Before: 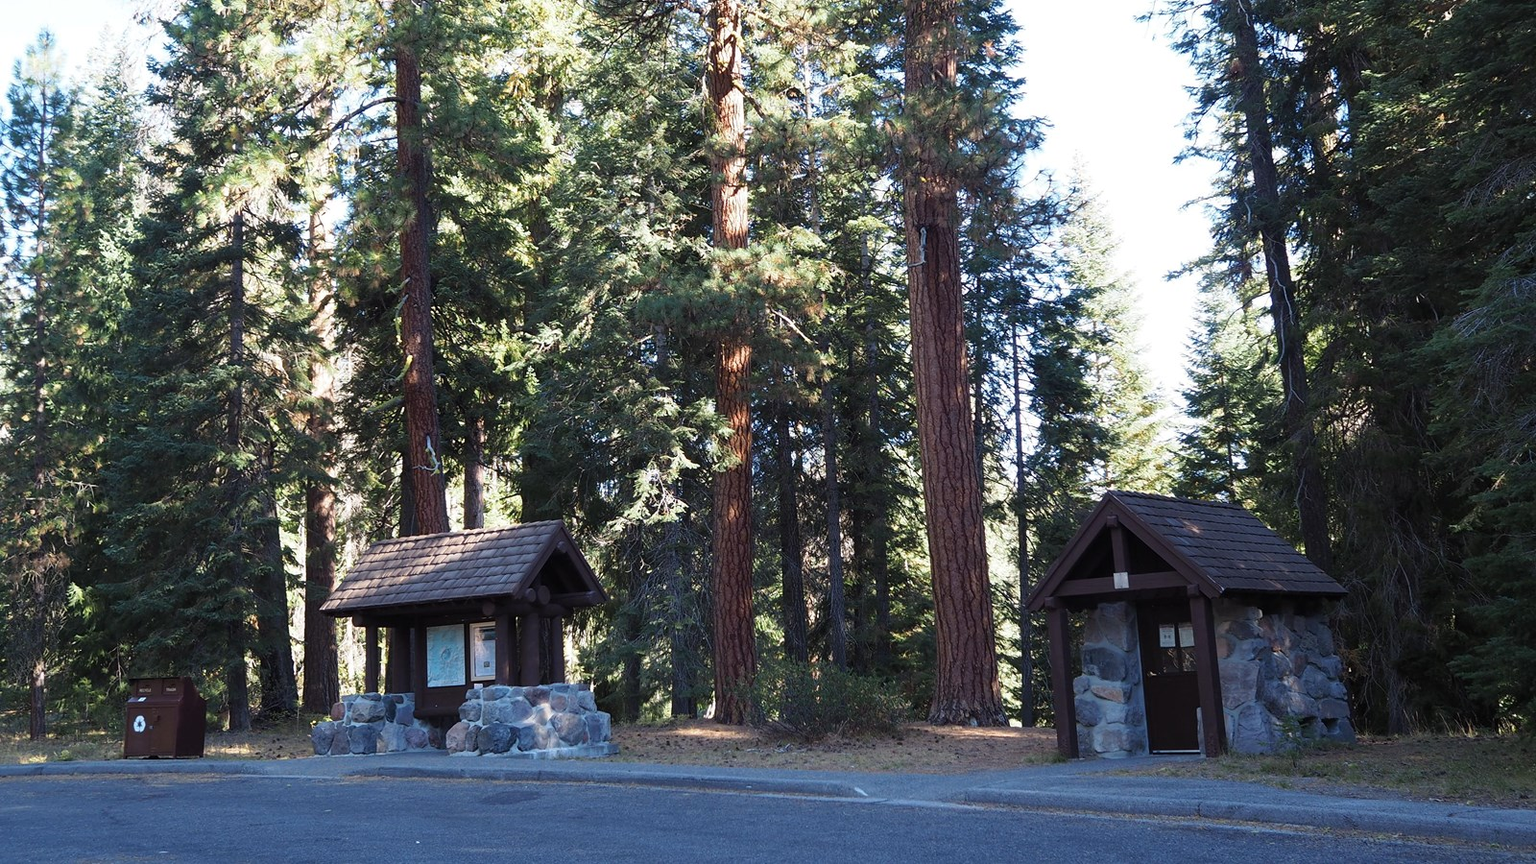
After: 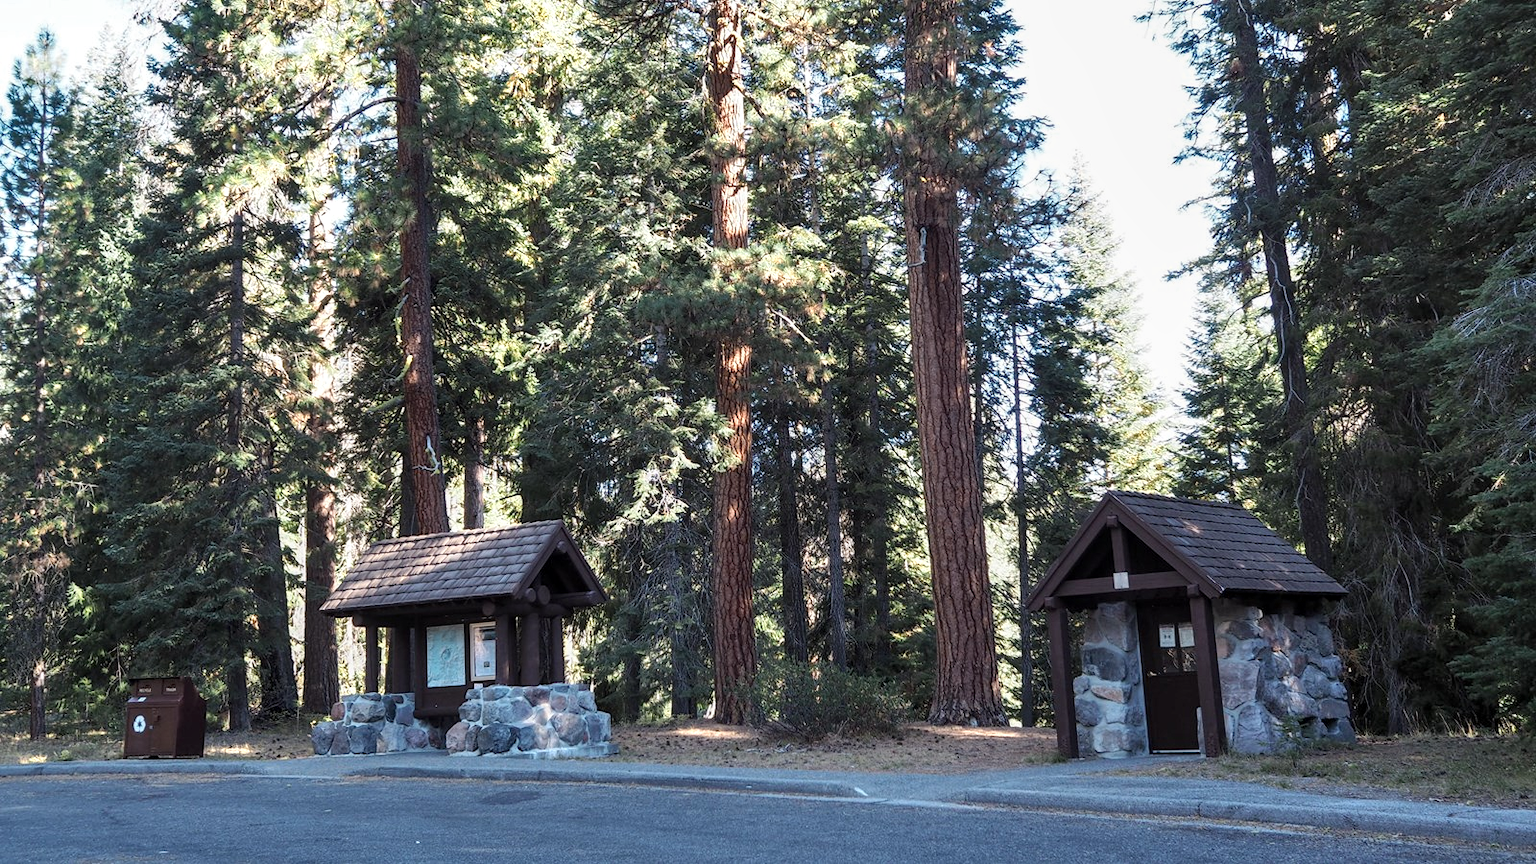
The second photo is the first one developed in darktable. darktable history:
color zones: curves: ch0 [(0.018, 0.548) (0.224, 0.64) (0.425, 0.447) (0.675, 0.575) (0.732, 0.579)]; ch1 [(0.066, 0.487) (0.25, 0.5) (0.404, 0.43) (0.75, 0.421) (0.956, 0.421)]; ch2 [(0.044, 0.561) (0.215, 0.465) (0.399, 0.544) (0.465, 0.548) (0.614, 0.447) (0.724, 0.43) (0.882, 0.623) (0.956, 0.632)]
shadows and highlights: low approximation 0.01, soften with gaussian
local contrast: on, module defaults
